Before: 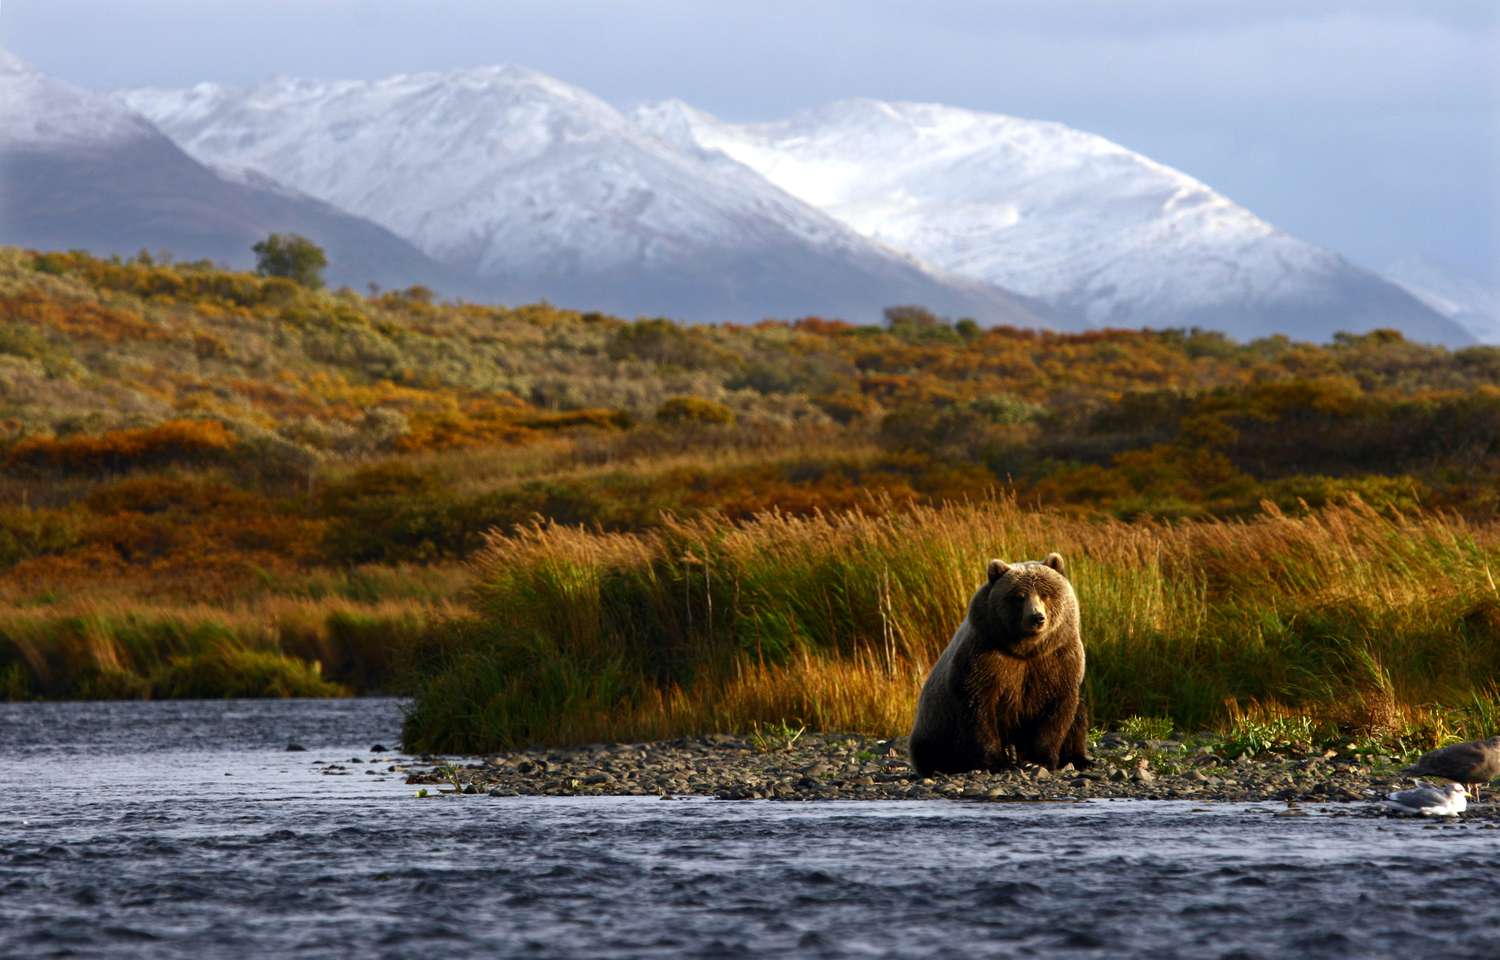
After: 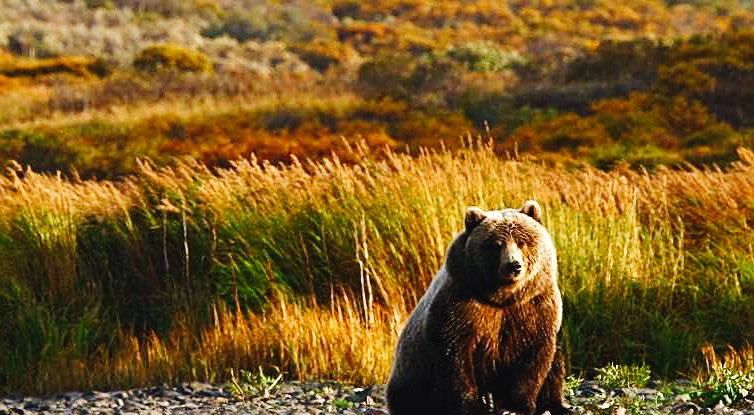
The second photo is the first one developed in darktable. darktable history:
tone curve: curves: ch0 [(0, 0.03) (0.113, 0.087) (0.207, 0.184) (0.515, 0.612) (0.712, 0.793) (1, 0.946)]; ch1 [(0, 0) (0.172, 0.123) (0.317, 0.279) (0.414, 0.382) (0.476, 0.479) (0.505, 0.498) (0.534, 0.534) (0.621, 0.65) (0.709, 0.764) (1, 1)]; ch2 [(0, 0) (0.411, 0.424) (0.505, 0.505) (0.521, 0.524) (0.537, 0.57) (0.65, 0.699) (1, 1)], preserve colors none
color calibration: illuminant as shot in camera, x 0.358, y 0.373, temperature 4628.91 K
exposure: black level correction 0, exposure 0.892 EV, compensate highlight preservation false
crop: left 34.925%, top 36.749%, right 14.757%, bottom 20.02%
sharpen: on, module defaults
